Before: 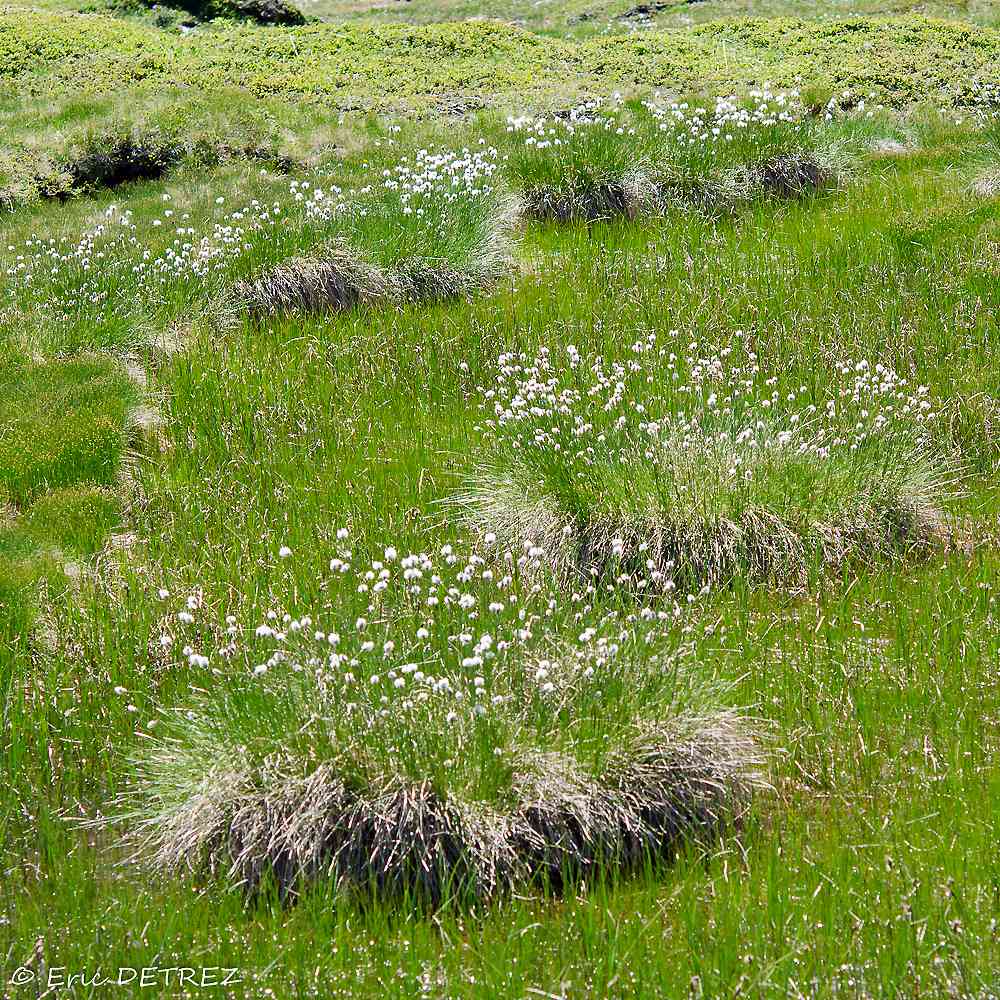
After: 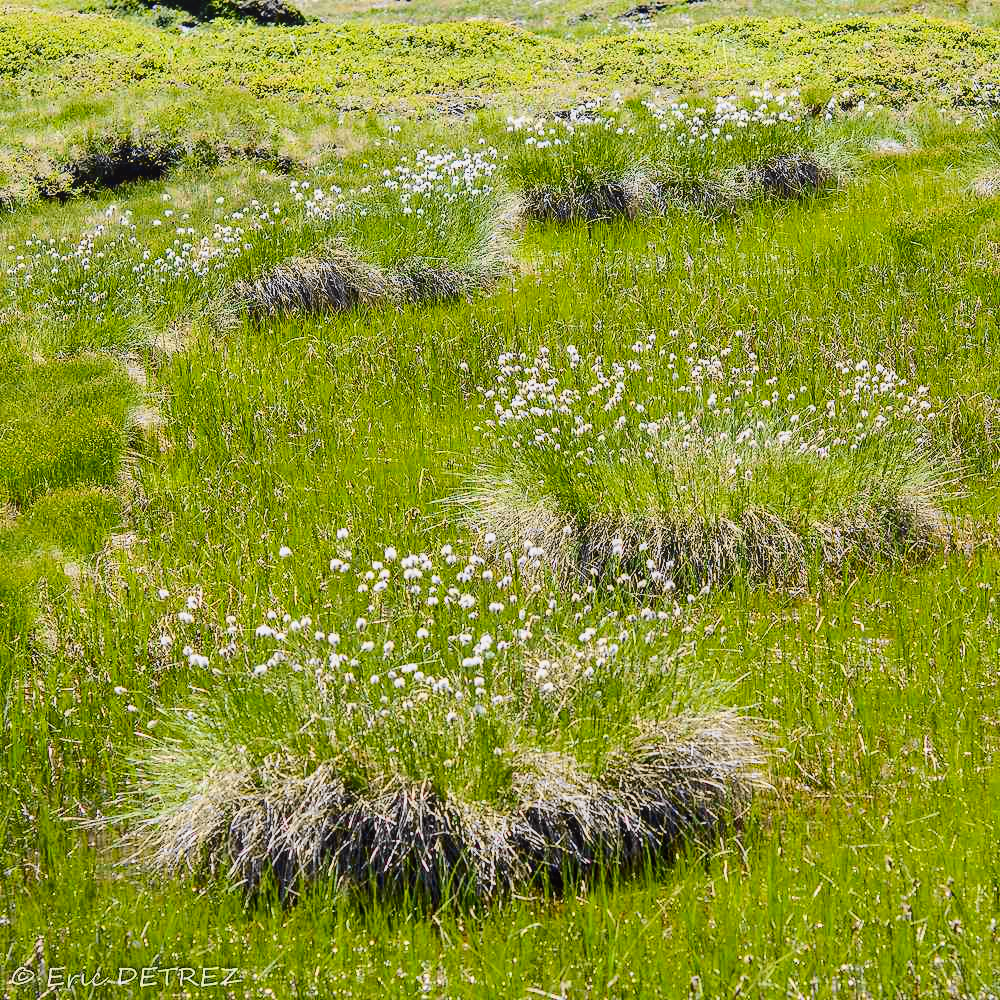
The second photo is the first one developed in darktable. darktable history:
local contrast: detail 110%
tone curve: curves: ch0 [(0.017, 0) (0.107, 0.071) (0.295, 0.264) (0.447, 0.507) (0.54, 0.618) (0.733, 0.791) (0.879, 0.898) (1, 0.97)]; ch1 [(0, 0) (0.393, 0.415) (0.447, 0.448) (0.485, 0.497) (0.523, 0.515) (0.544, 0.55) (0.59, 0.609) (0.686, 0.686) (1, 1)]; ch2 [(0, 0) (0.369, 0.388) (0.449, 0.431) (0.499, 0.5) (0.521, 0.505) (0.53, 0.538) (0.579, 0.601) (0.669, 0.733) (1, 1)], color space Lab, independent channels, preserve colors none
